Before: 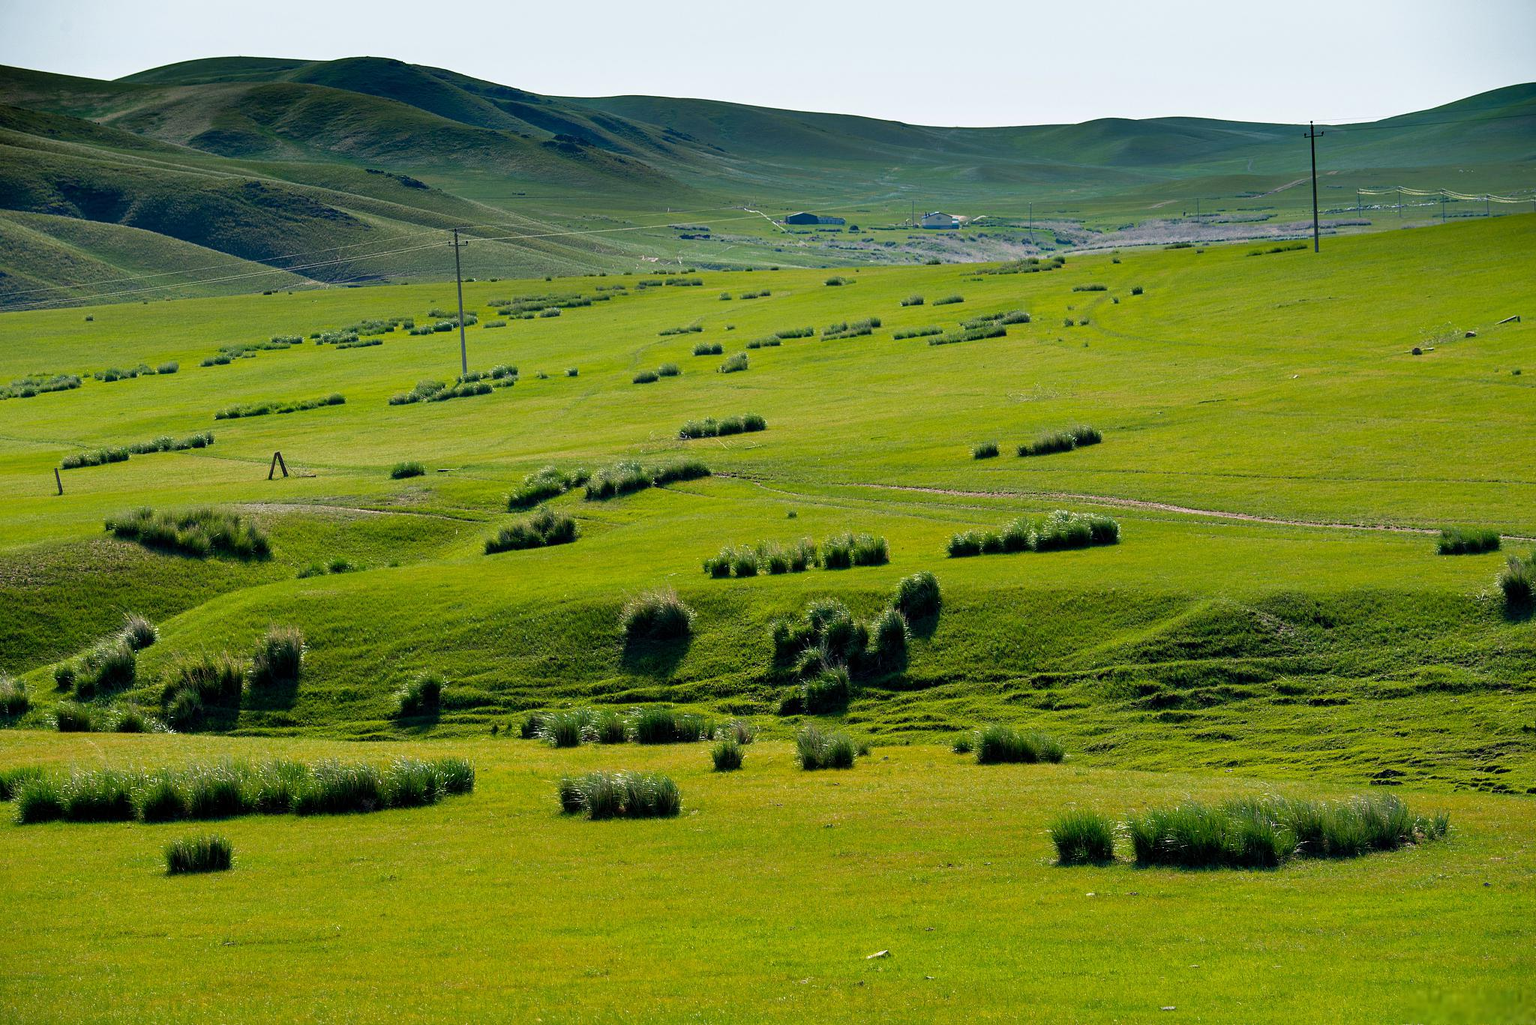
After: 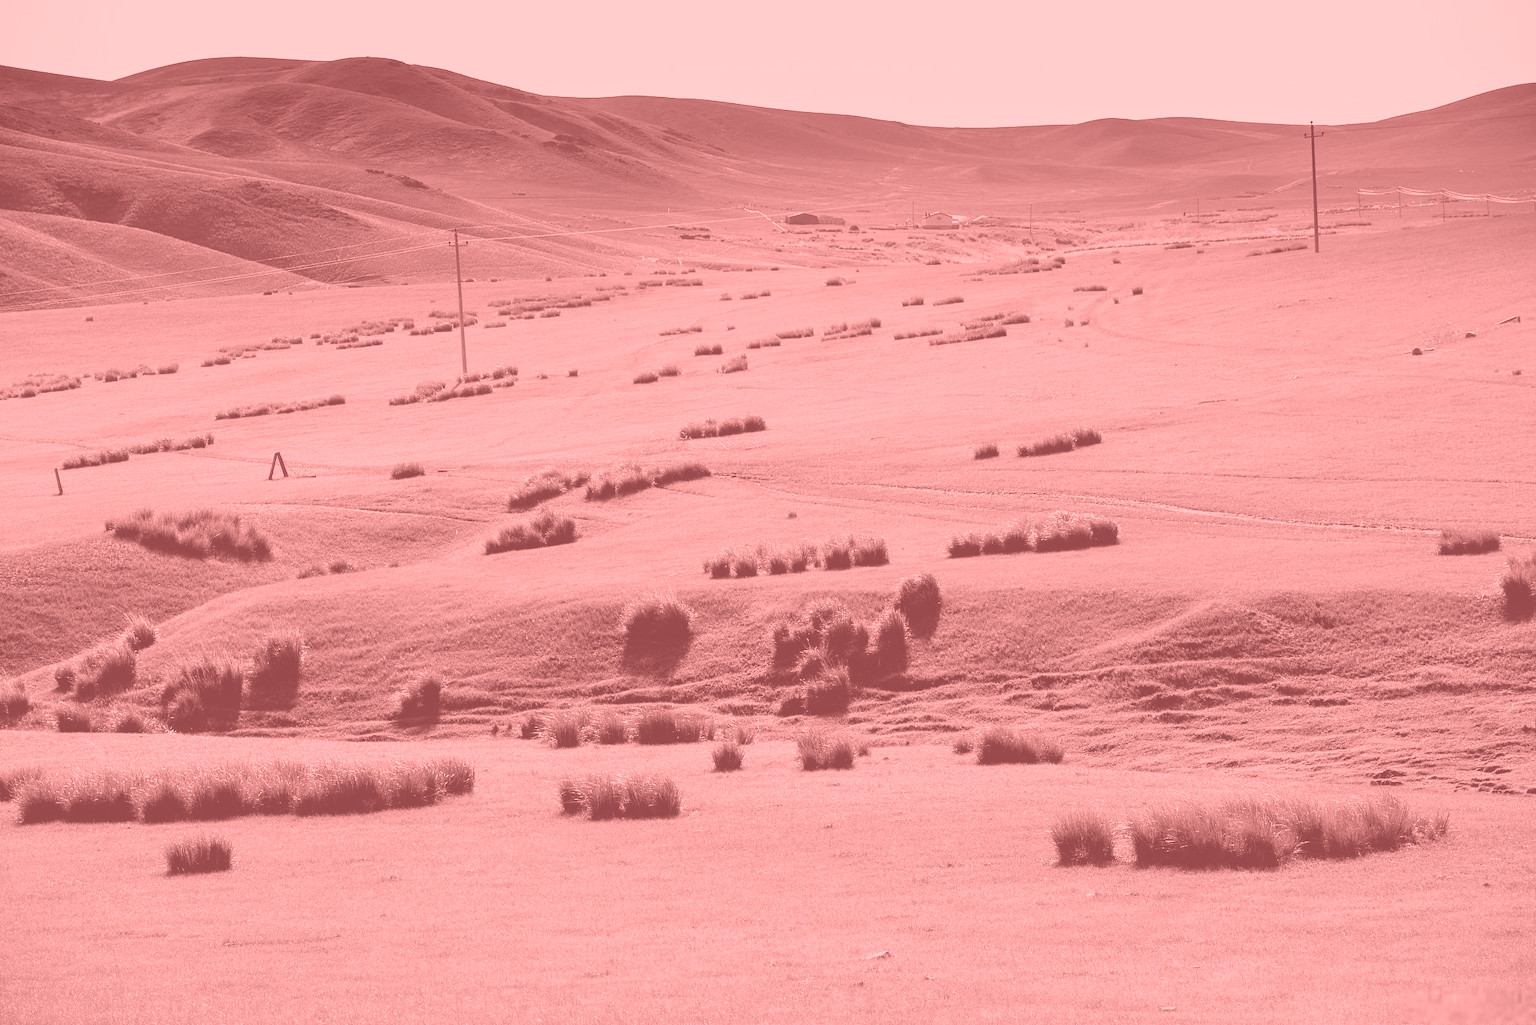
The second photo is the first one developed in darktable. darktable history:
colorize: saturation 51%, source mix 50.67%, lightness 50.67%
base curve: curves: ch0 [(0, 0) (0.005, 0.002) (0.193, 0.295) (0.399, 0.664) (0.75, 0.928) (1, 1)]
